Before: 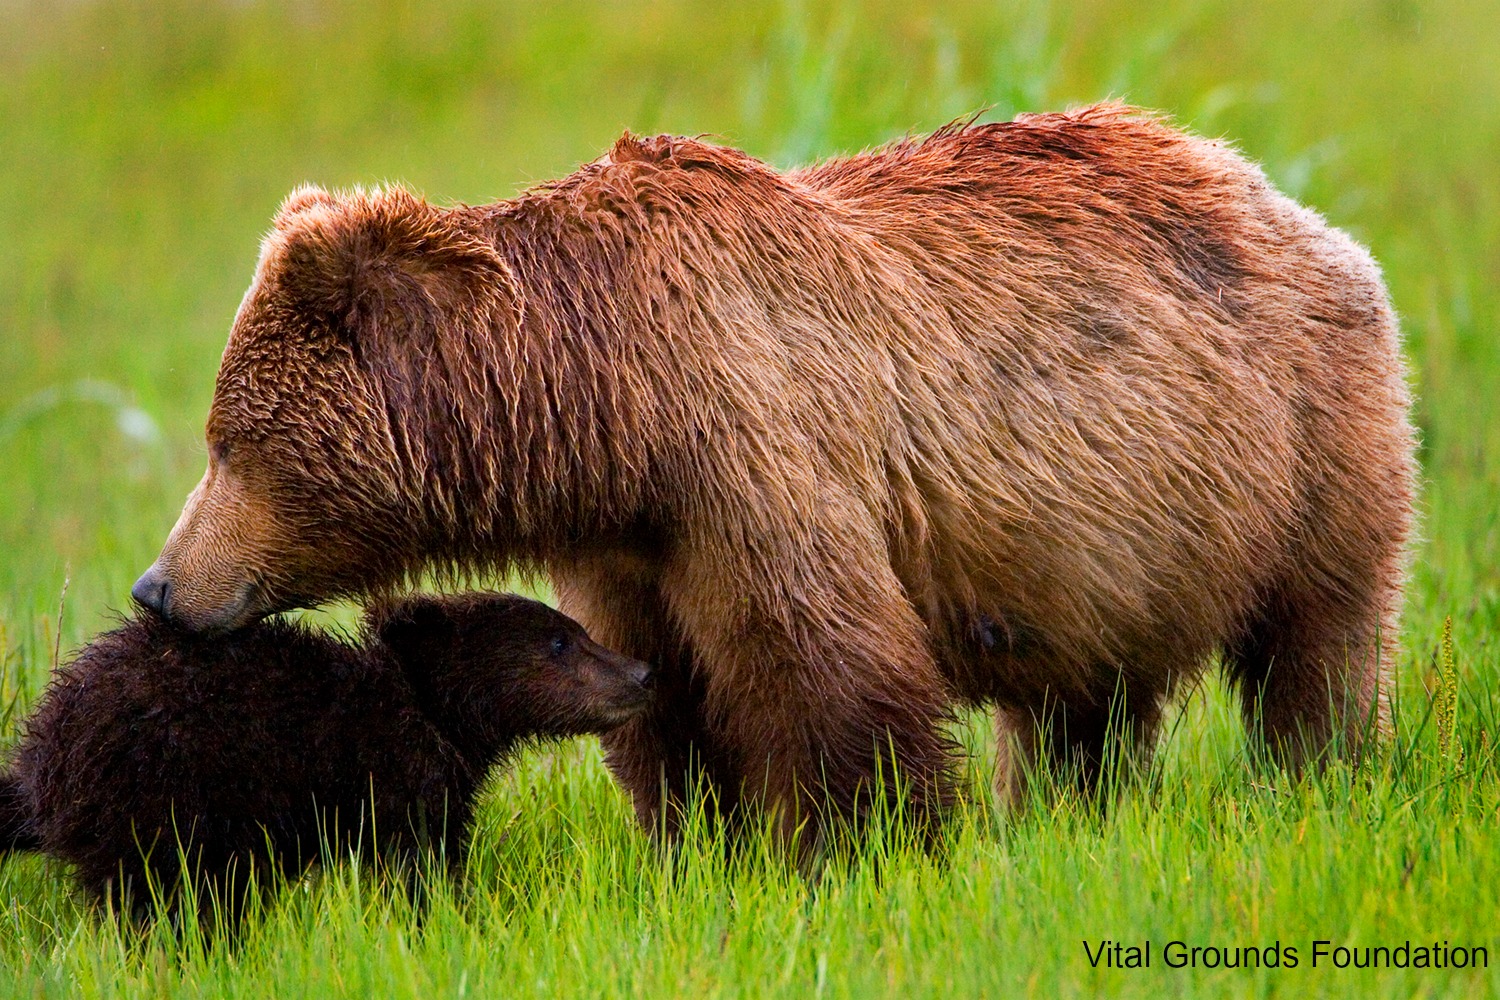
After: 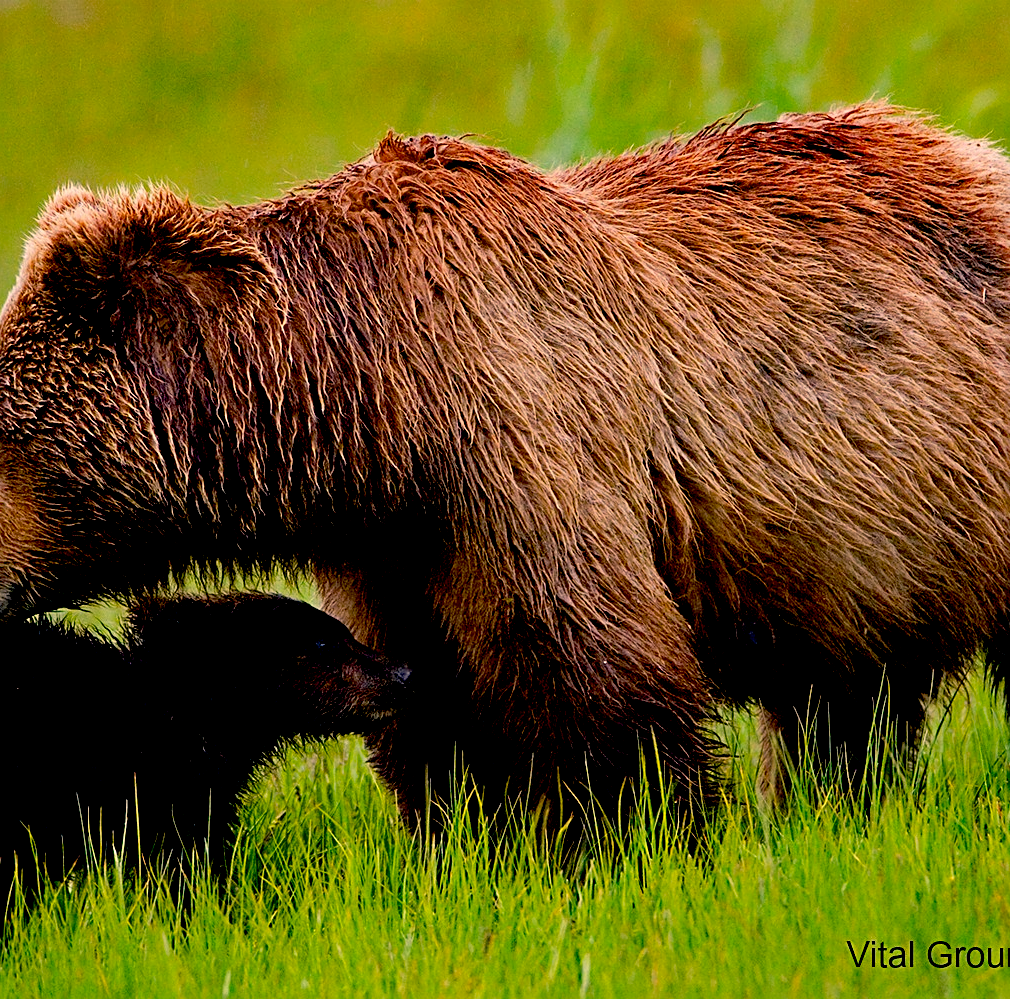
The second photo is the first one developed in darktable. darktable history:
crop and rotate: left 15.769%, right 16.848%
sharpen: on, module defaults
color correction: highlights a* 10.35, highlights b* 14.72, shadows a* -9.67, shadows b* -14.97
exposure: black level correction 0.046, exposure -0.228 EV, compensate highlight preservation false
